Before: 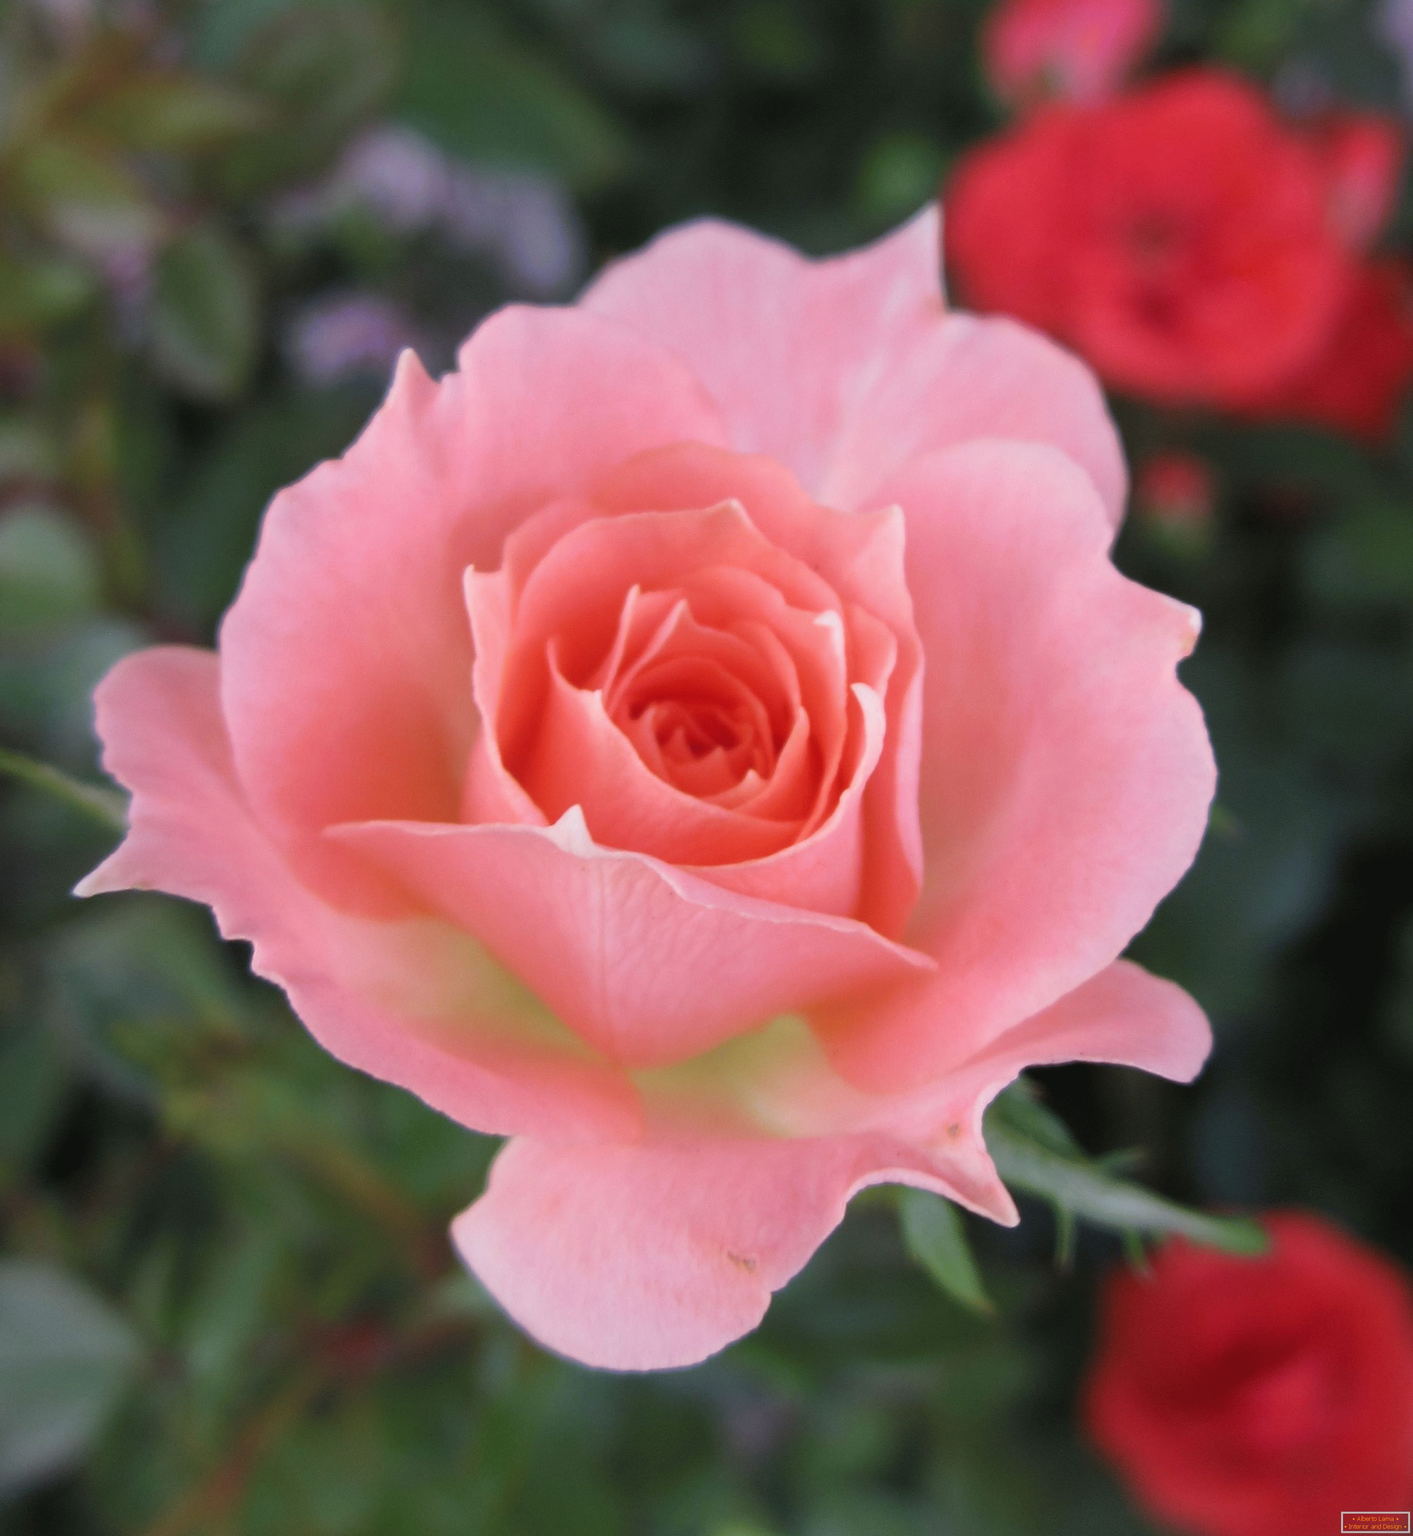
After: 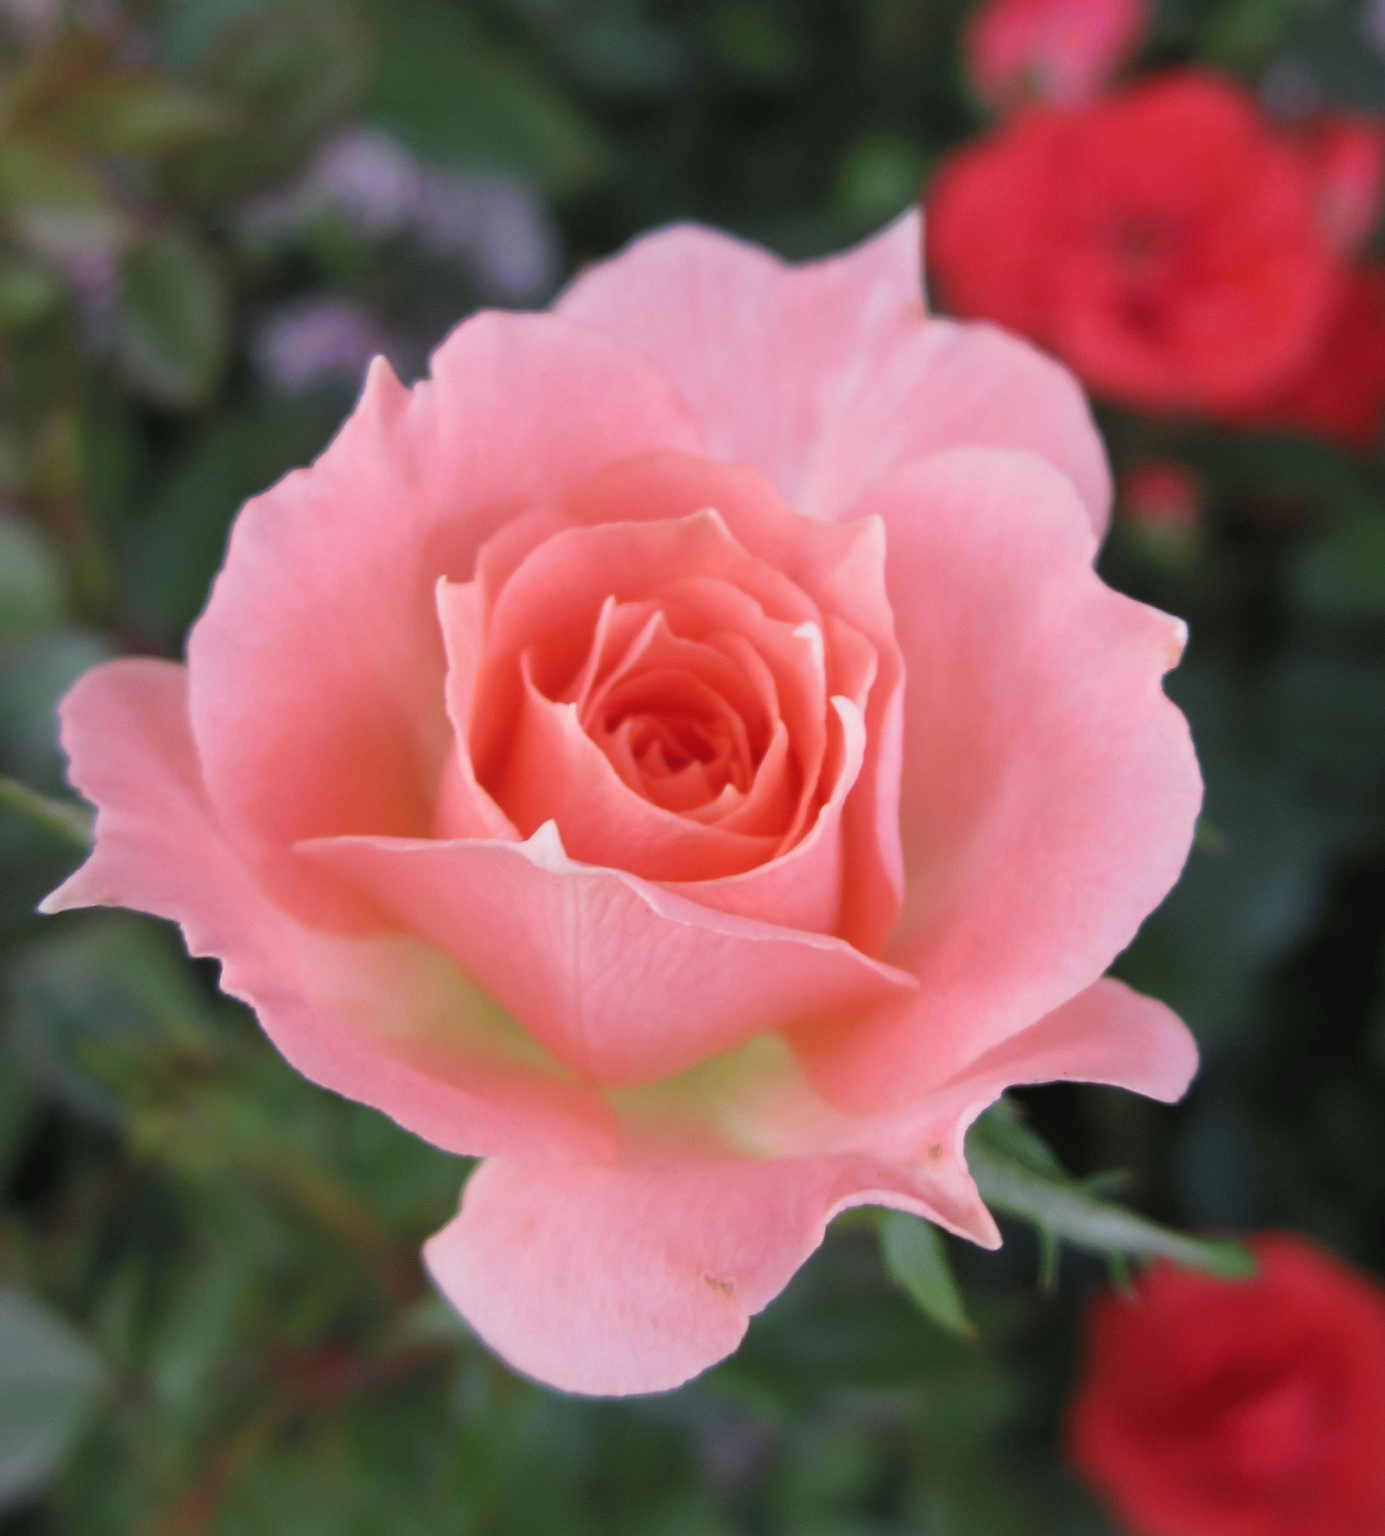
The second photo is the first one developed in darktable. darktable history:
crop and rotate: left 2.593%, right 1.13%, bottom 1.8%
